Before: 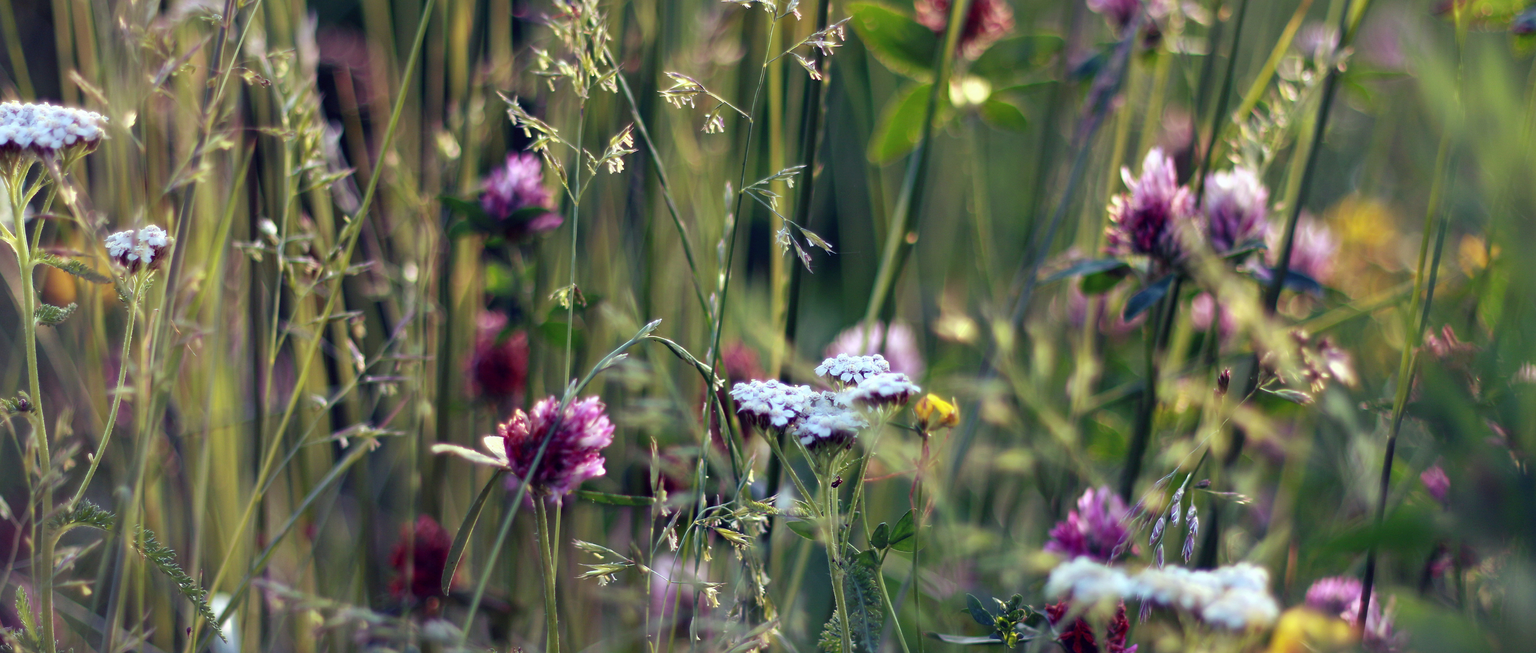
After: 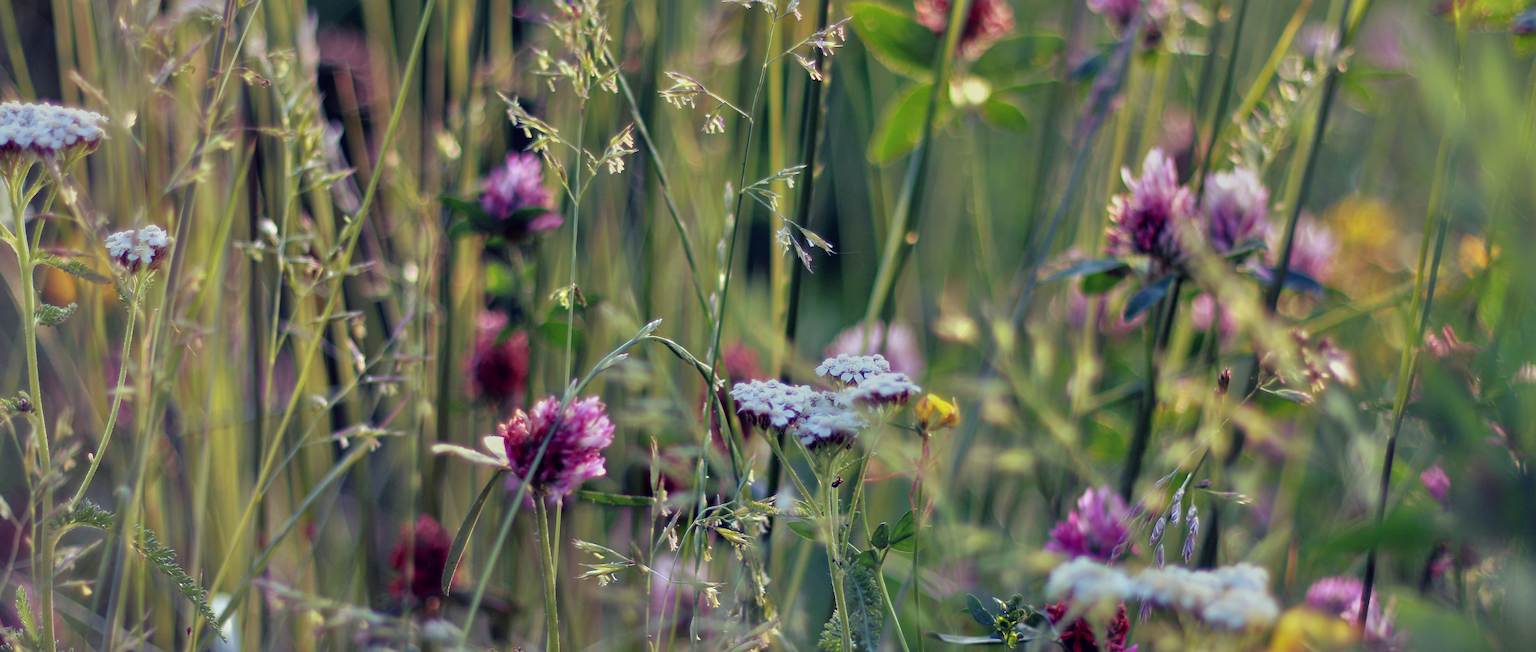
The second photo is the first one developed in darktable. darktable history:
exposure: black level correction 0, exposure -0.838 EV, compensate highlight preservation false
tone equalizer: -7 EV 0.15 EV, -6 EV 0.597 EV, -5 EV 1.12 EV, -4 EV 1.32 EV, -3 EV 1.13 EV, -2 EV 0.6 EV, -1 EV 0.157 EV
